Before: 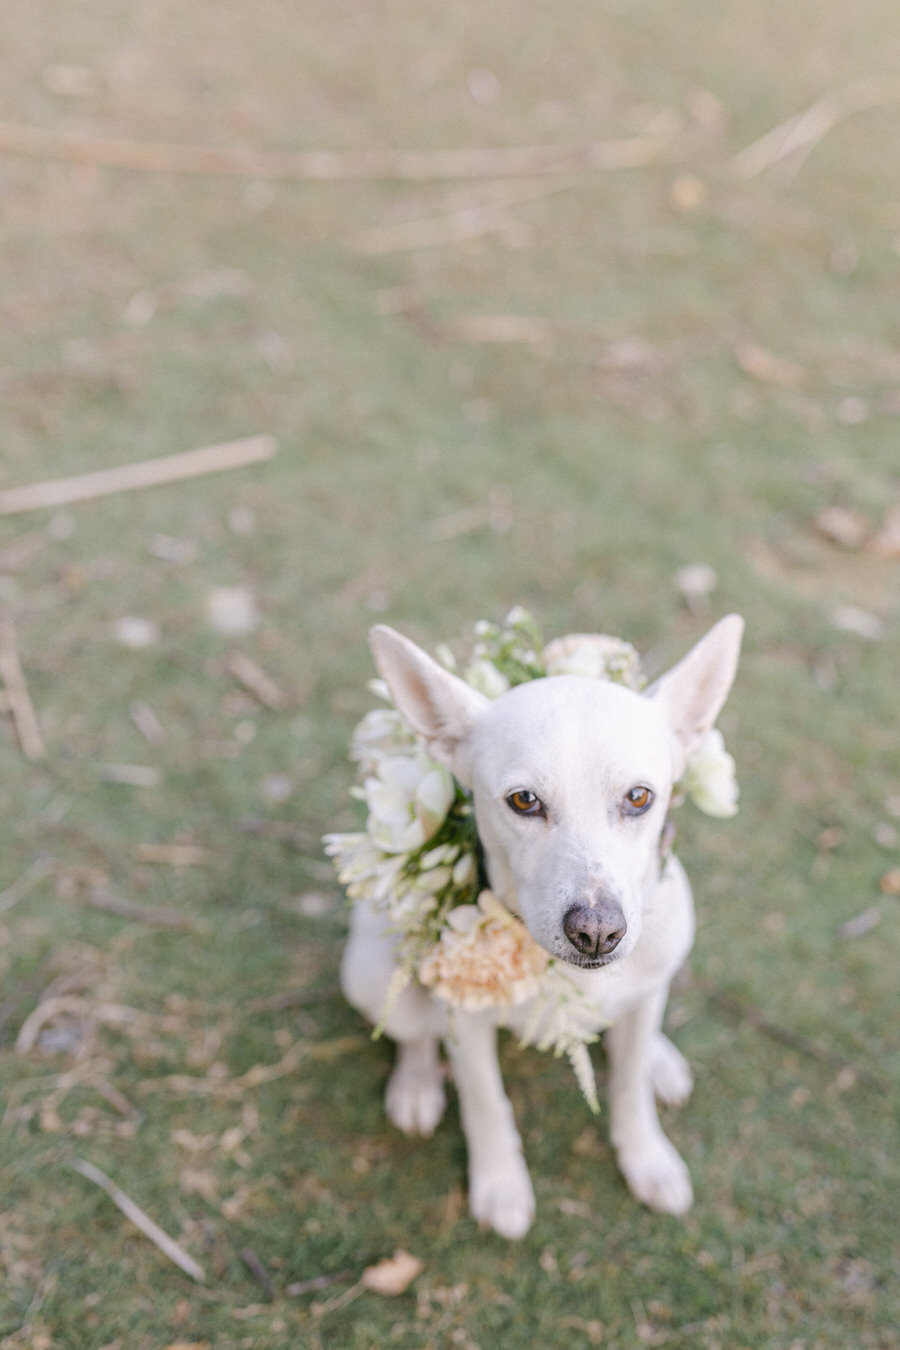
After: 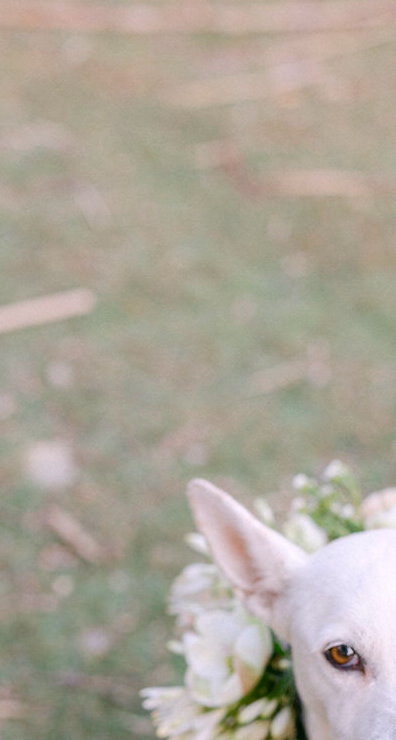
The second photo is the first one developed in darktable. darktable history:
crop: left 20.248%, top 10.86%, right 35.675%, bottom 34.321%
white balance: red 1.009, blue 1.027
